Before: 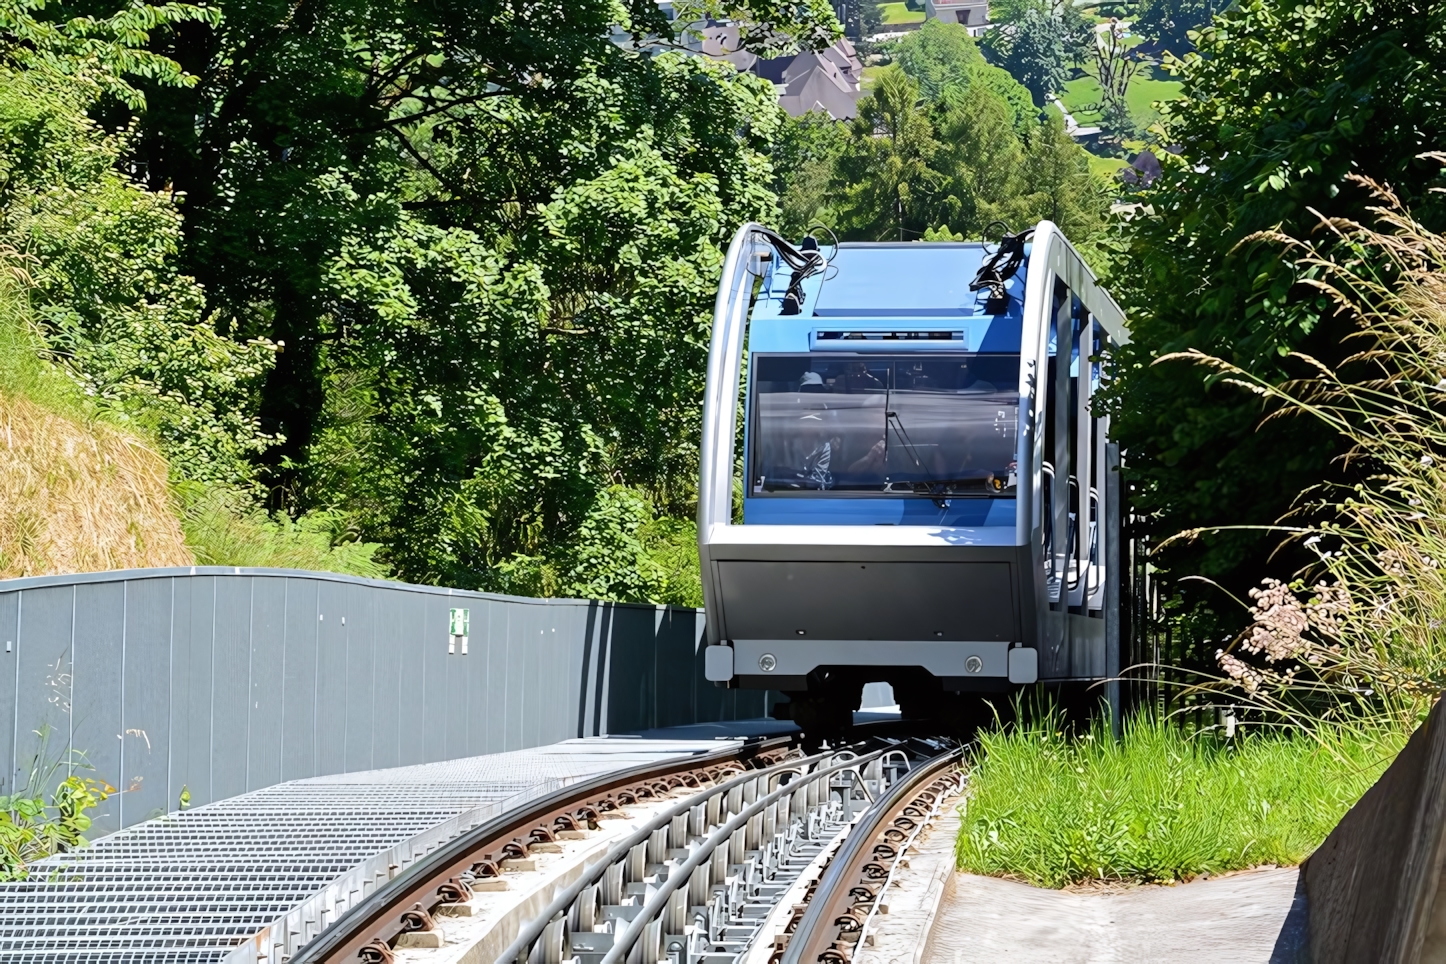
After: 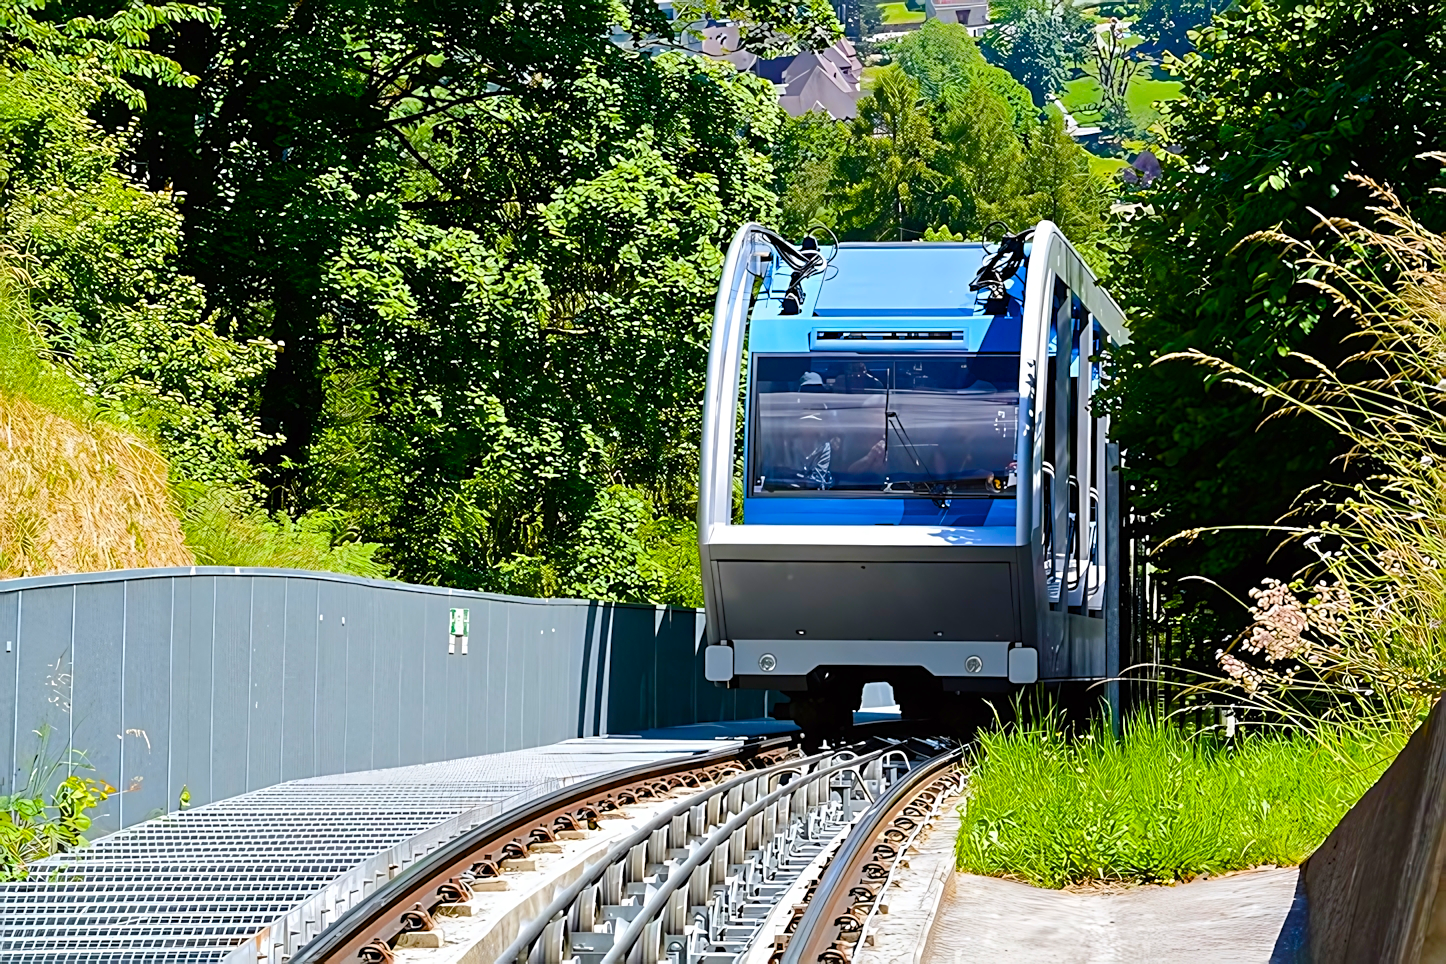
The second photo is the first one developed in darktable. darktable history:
color balance rgb: global offset › hue 169.69°, linear chroma grading › global chroma 14.715%, perceptual saturation grading › global saturation 34.946%, perceptual saturation grading › highlights -24.913%, perceptual saturation grading › shadows 49.758%, global vibrance 10.788%
sharpen: on, module defaults
